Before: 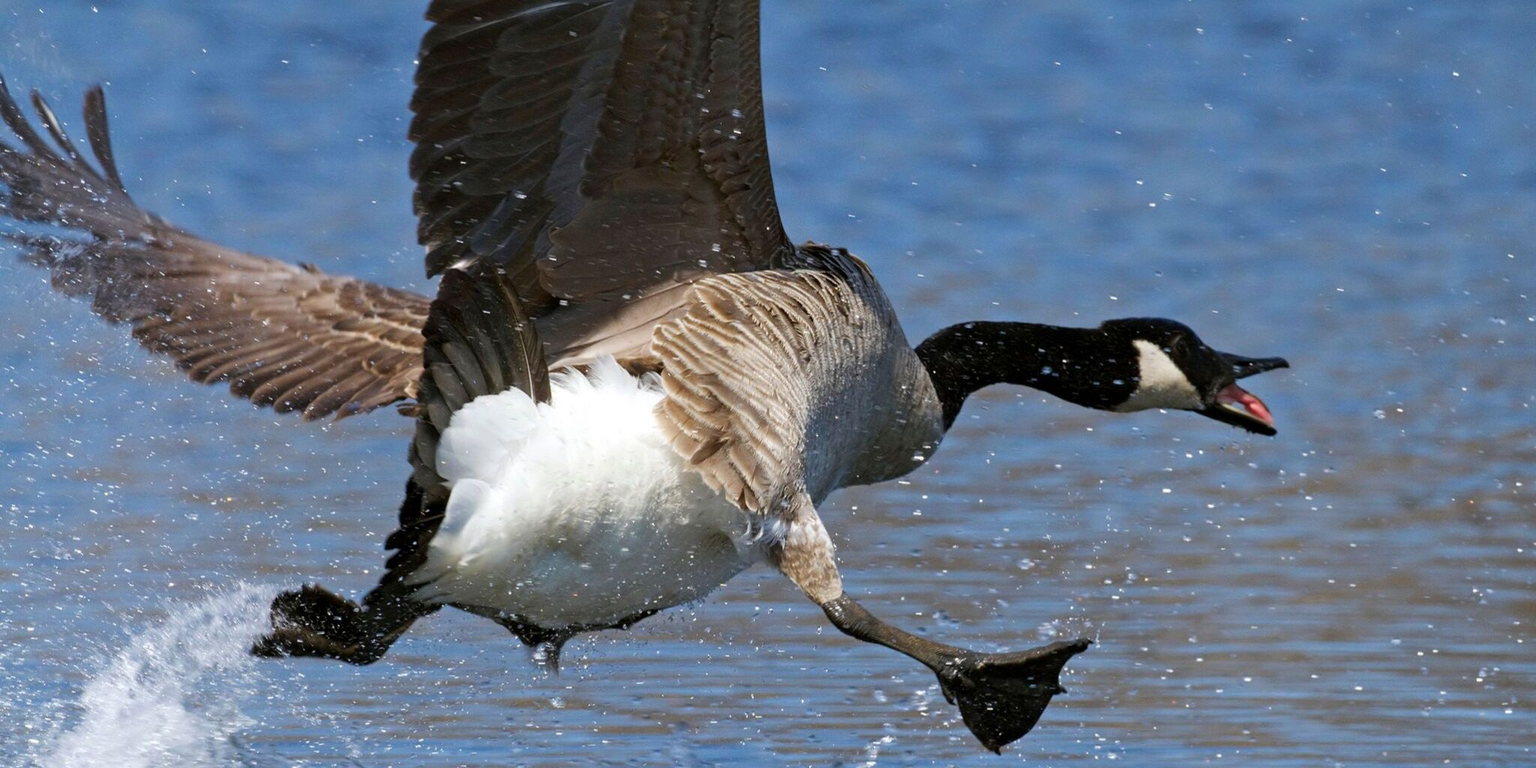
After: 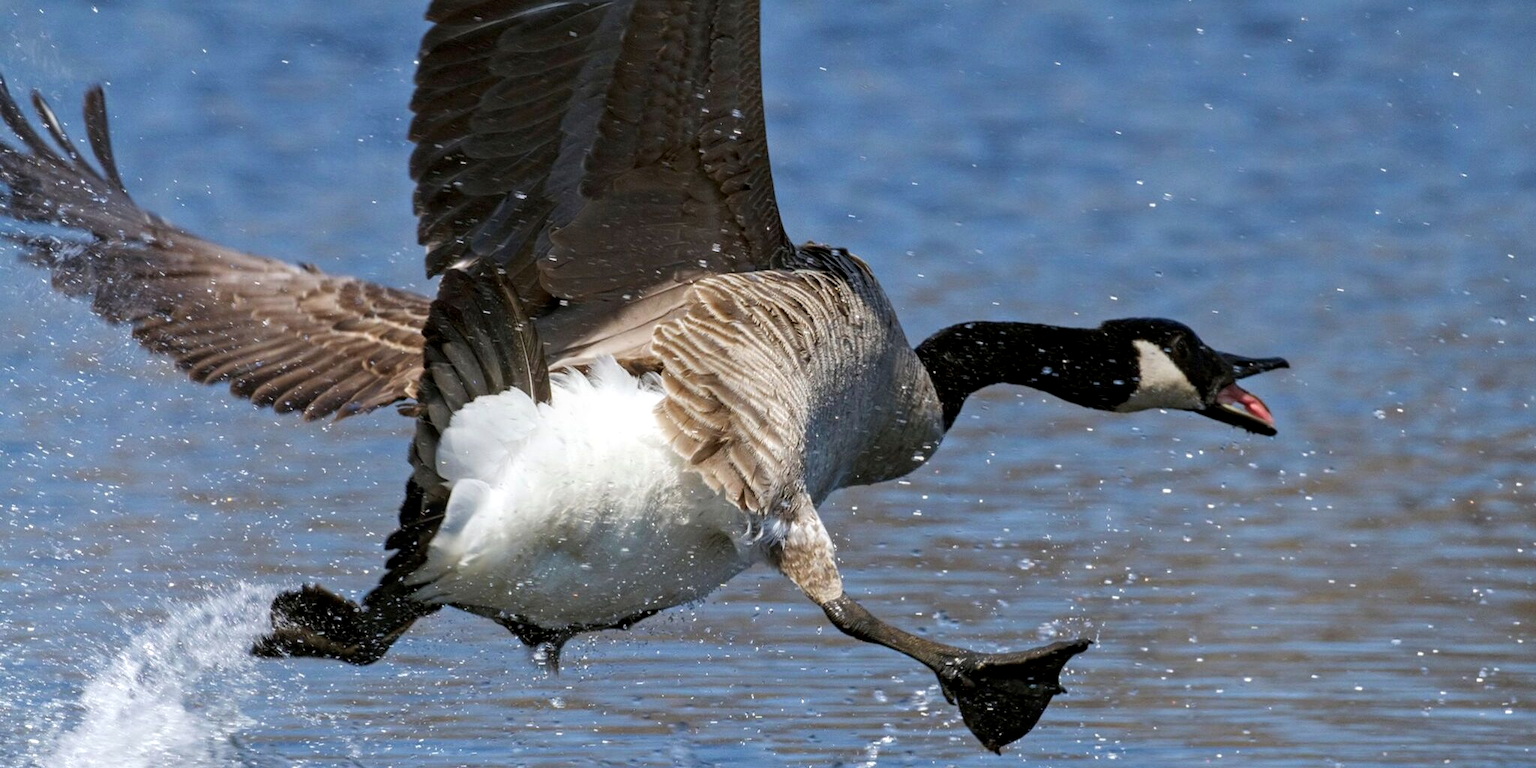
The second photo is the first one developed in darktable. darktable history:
contrast brightness saturation: saturation -0.05
local contrast: on, module defaults
